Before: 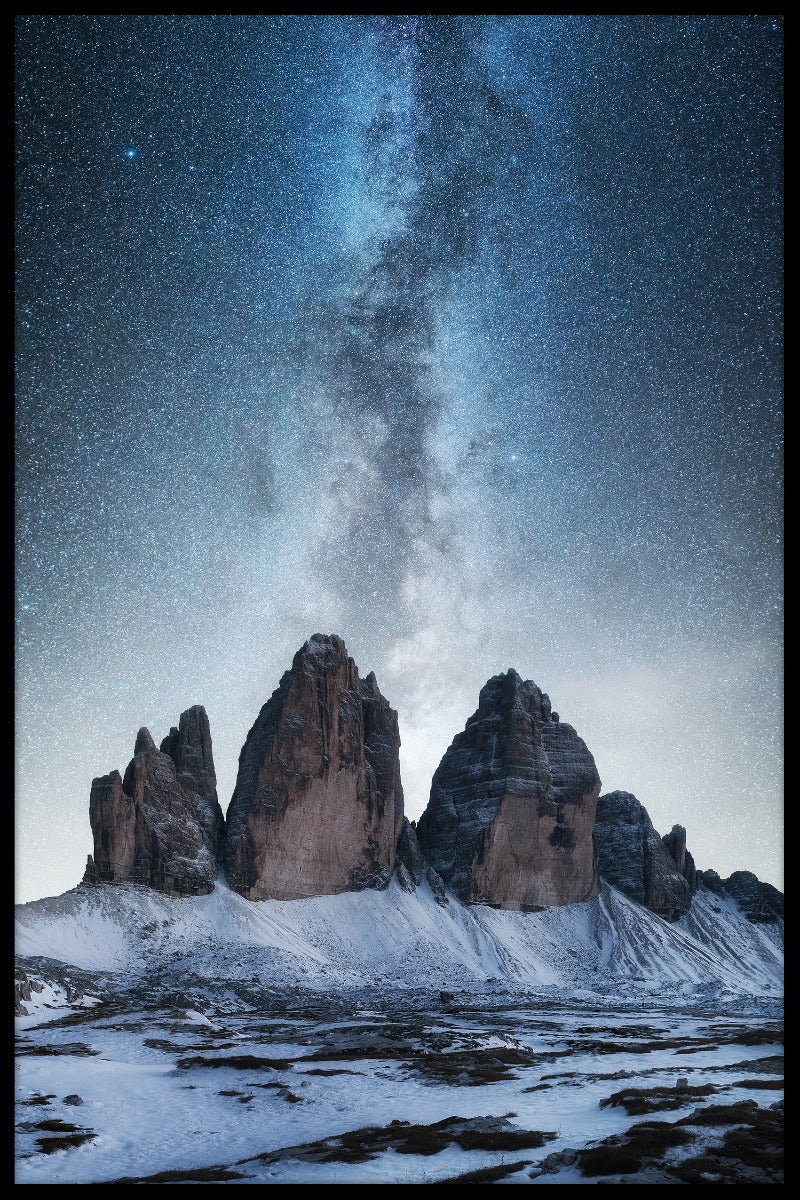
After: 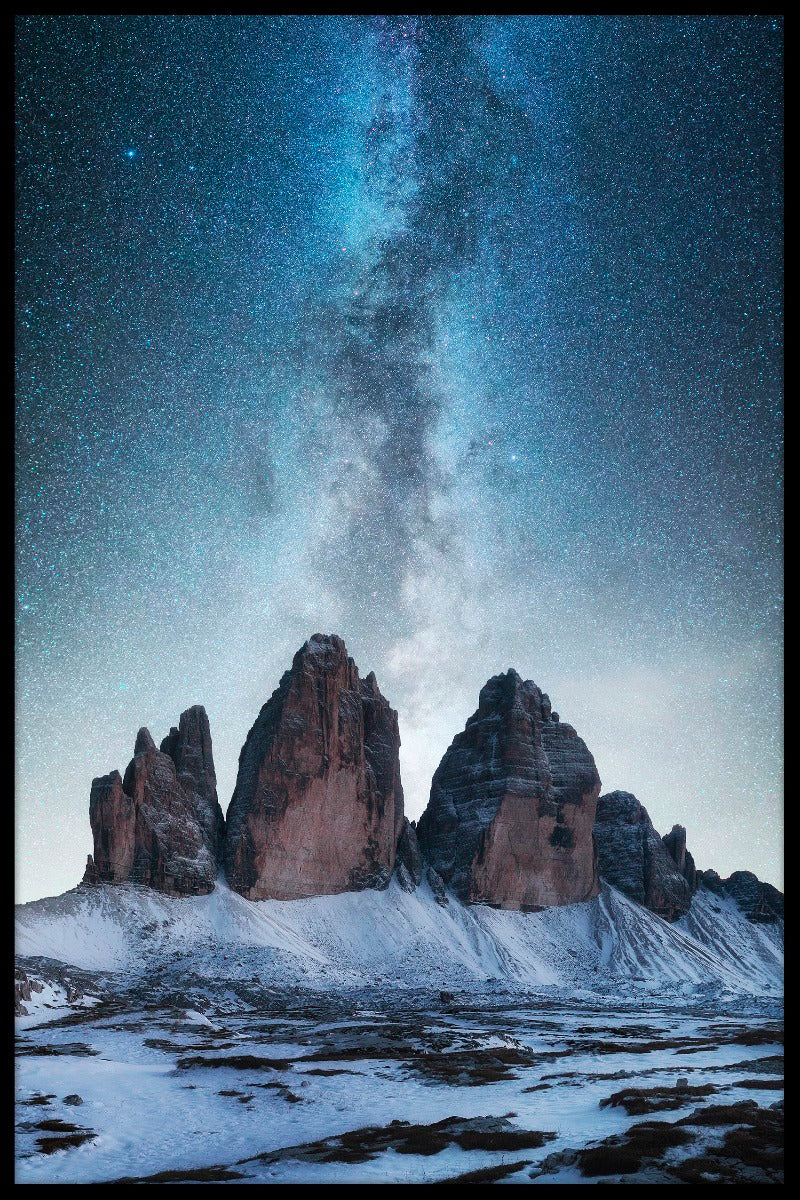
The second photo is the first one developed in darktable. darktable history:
tone equalizer: on, module defaults
color contrast: green-magenta contrast 1.73, blue-yellow contrast 1.15
